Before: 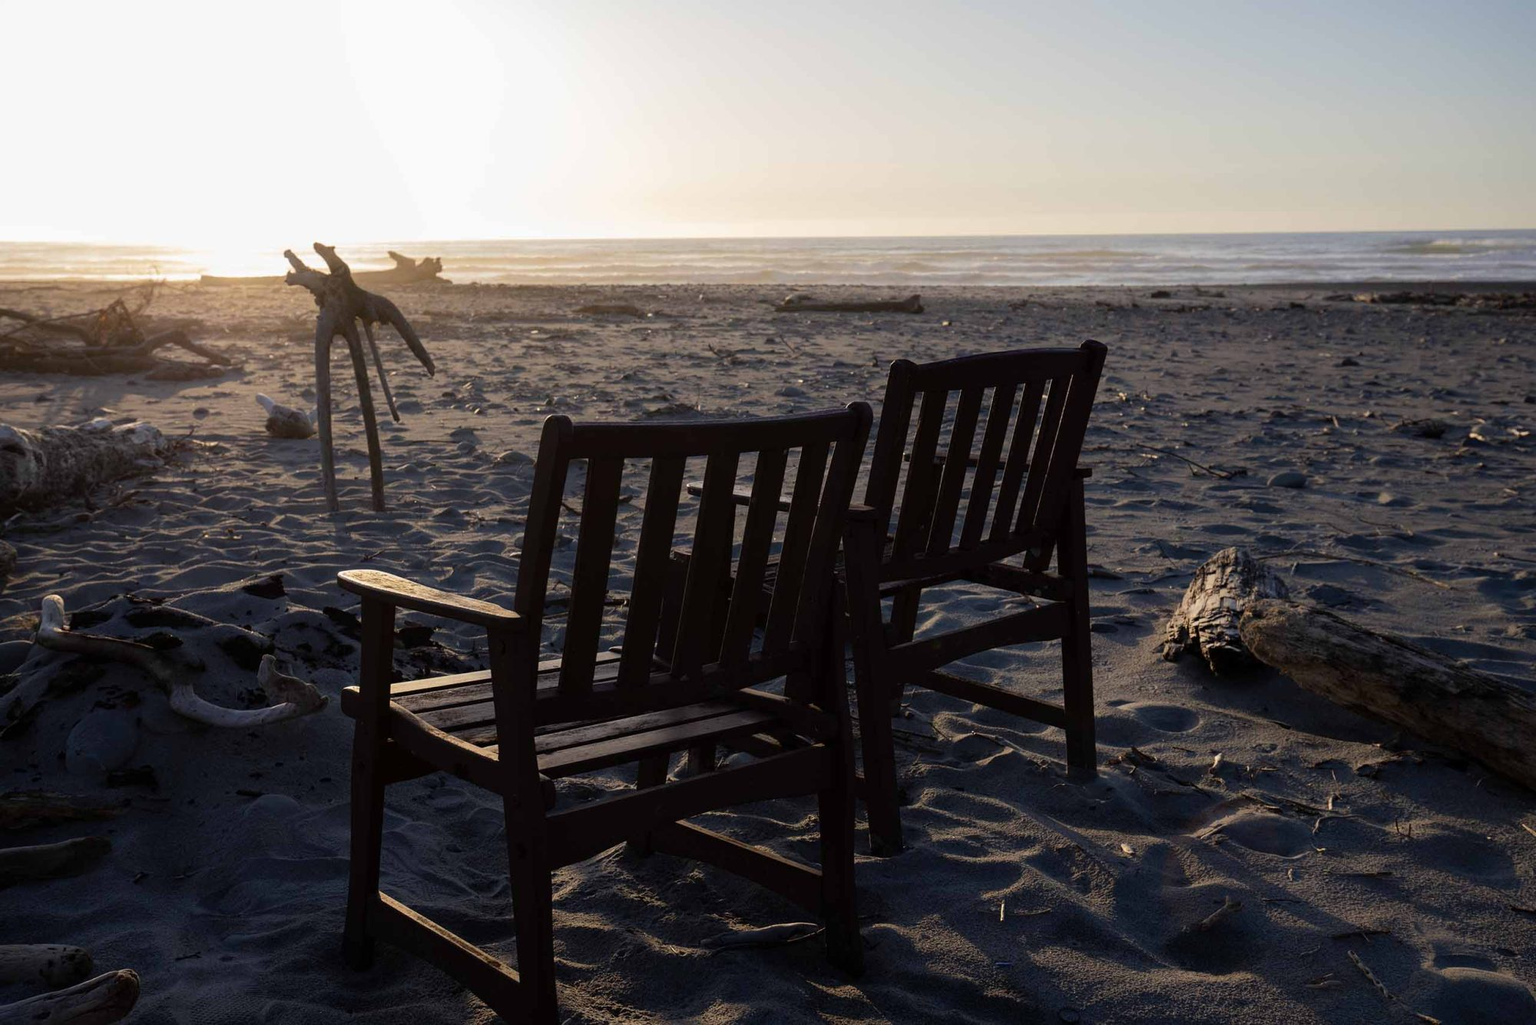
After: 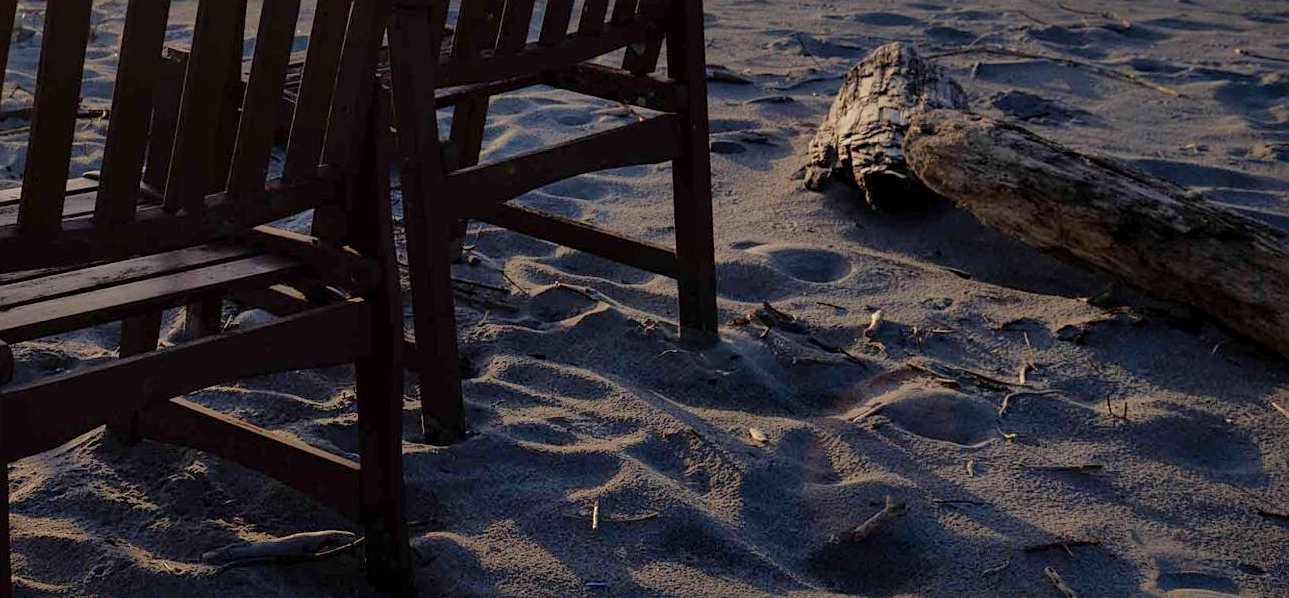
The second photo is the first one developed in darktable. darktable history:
shadows and highlights: on, module defaults
local contrast: highlights 100%, shadows 100%, detail 120%, midtone range 0.2
sharpen: amount 0.2
exposure: compensate exposure bias true, compensate highlight preservation false
crop and rotate: left 35.509%, top 50.238%, bottom 4.934%
